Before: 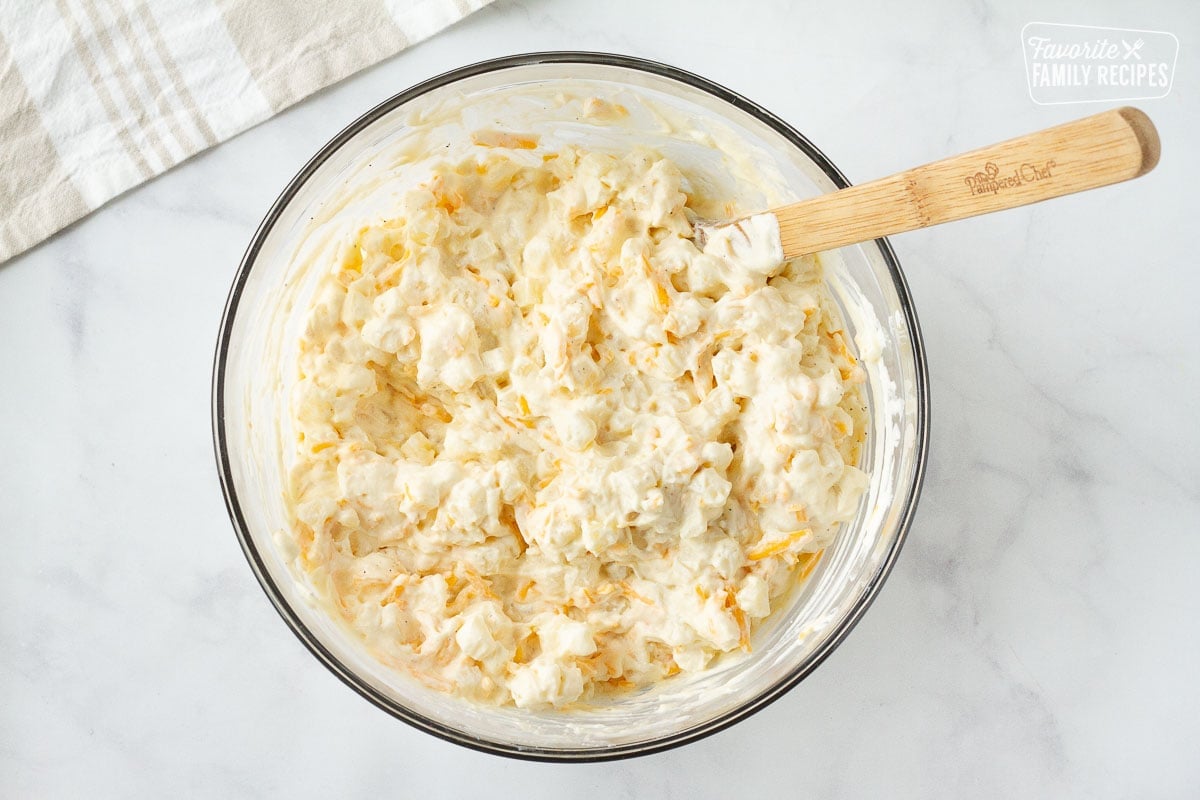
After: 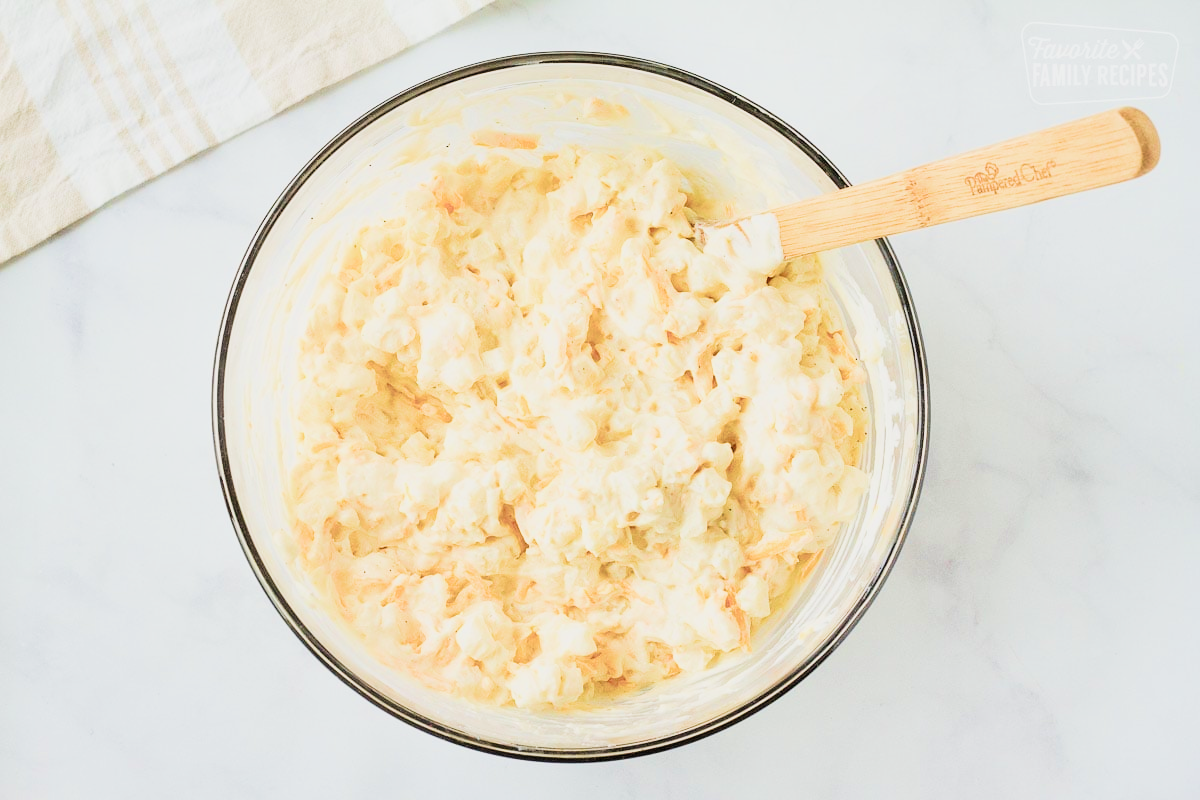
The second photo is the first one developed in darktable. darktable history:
filmic rgb: black relative exposure -7.65 EV, white relative exposure 4.56 EV, hardness 3.61, contrast 1.112, color science v4 (2020)
tone equalizer: -8 EV -0.743 EV, -7 EV -0.699 EV, -6 EV -0.603 EV, -5 EV -0.388 EV, -3 EV 0.387 EV, -2 EV 0.6 EV, -1 EV 0.7 EV, +0 EV 0.754 EV, luminance estimator HSV value / RGB max
velvia: strength 74.78%
